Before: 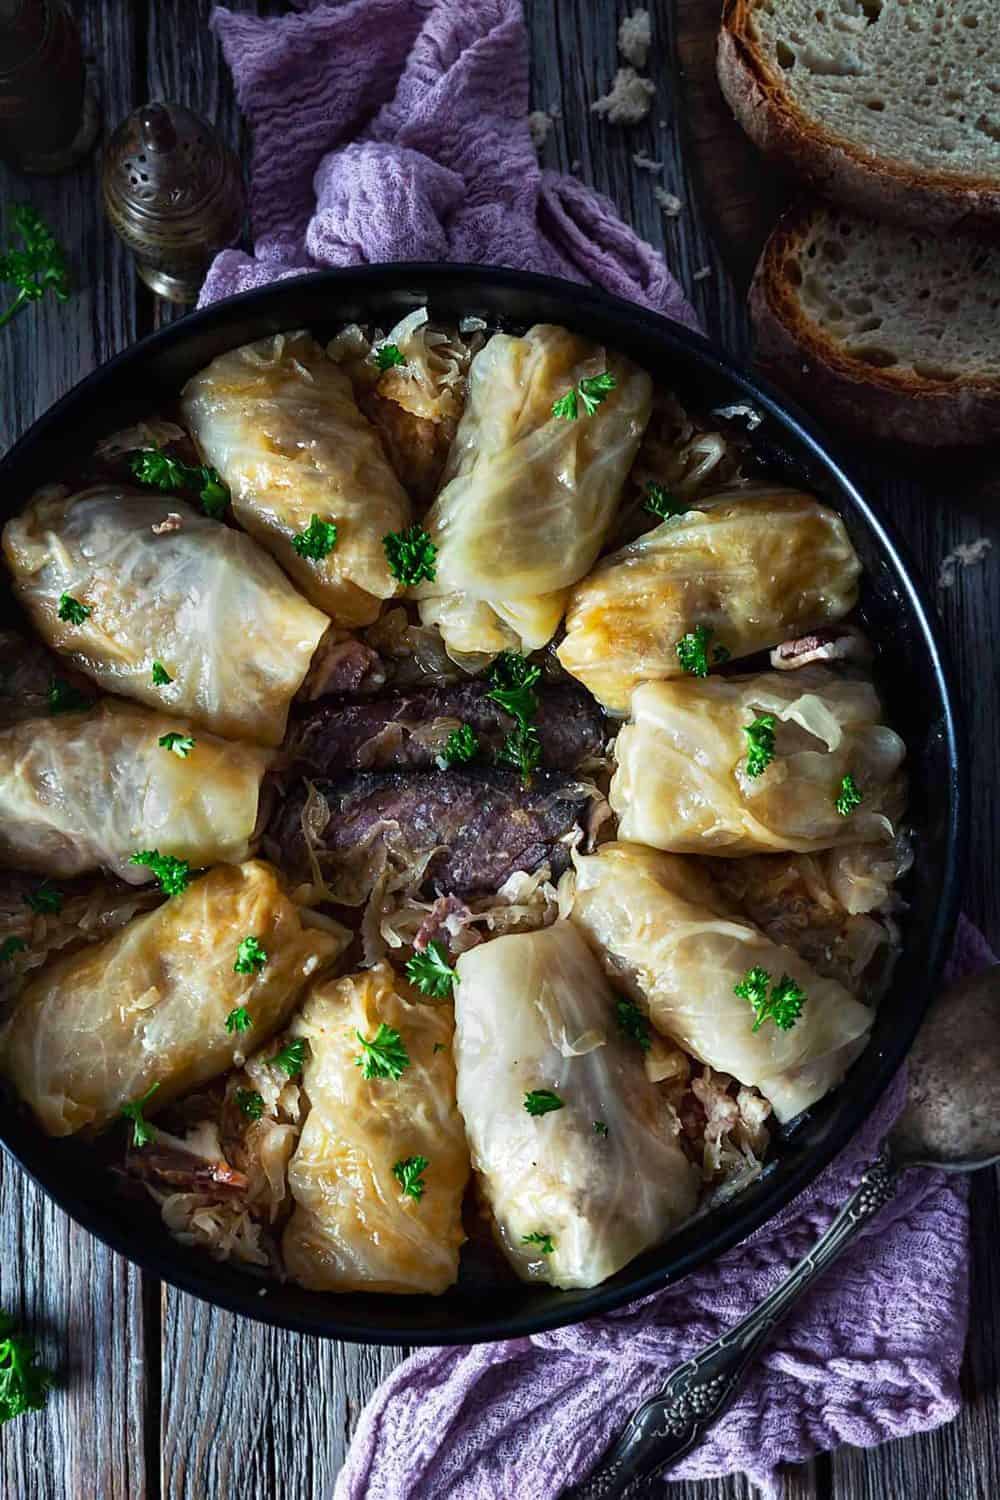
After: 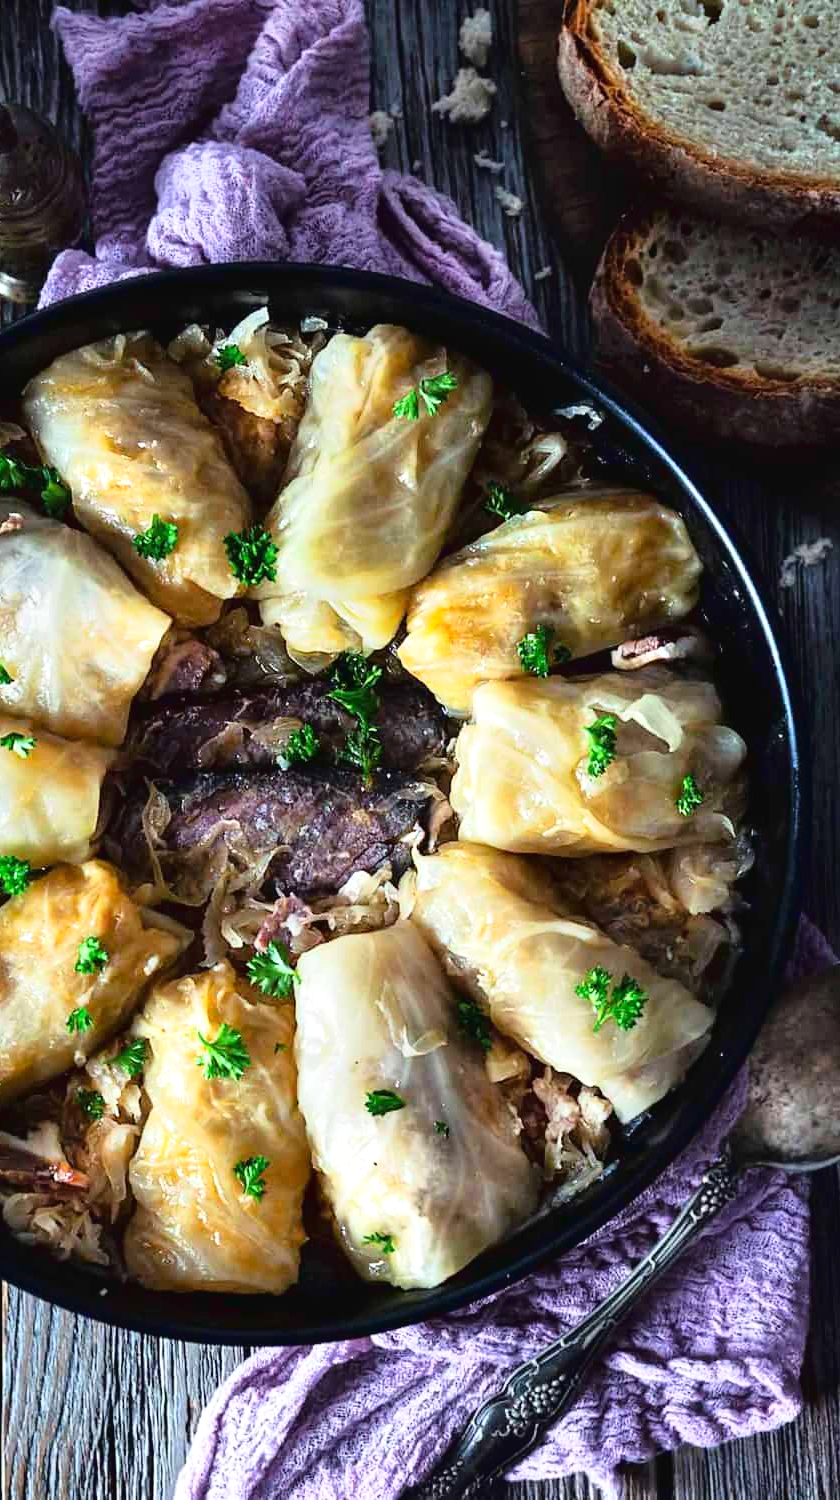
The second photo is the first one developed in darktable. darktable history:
tone curve: curves: ch0 [(0, 0.021) (0.049, 0.044) (0.152, 0.14) (0.328, 0.377) (0.473, 0.543) (0.641, 0.705) (0.85, 0.894) (1, 0.969)]; ch1 [(0, 0) (0.302, 0.331) (0.427, 0.433) (0.472, 0.47) (0.502, 0.503) (0.527, 0.521) (0.564, 0.58) (0.614, 0.626) (0.677, 0.701) (0.859, 0.885) (1, 1)]; ch2 [(0, 0) (0.33, 0.301) (0.447, 0.44) (0.487, 0.496) (0.502, 0.516) (0.535, 0.563) (0.565, 0.593) (0.618, 0.628) (1, 1)], color space Lab, linked channels, preserve colors none
exposure: black level correction 0, exposure 0.5 EV, compensate highlight preservation false
crop: left 15.944%
